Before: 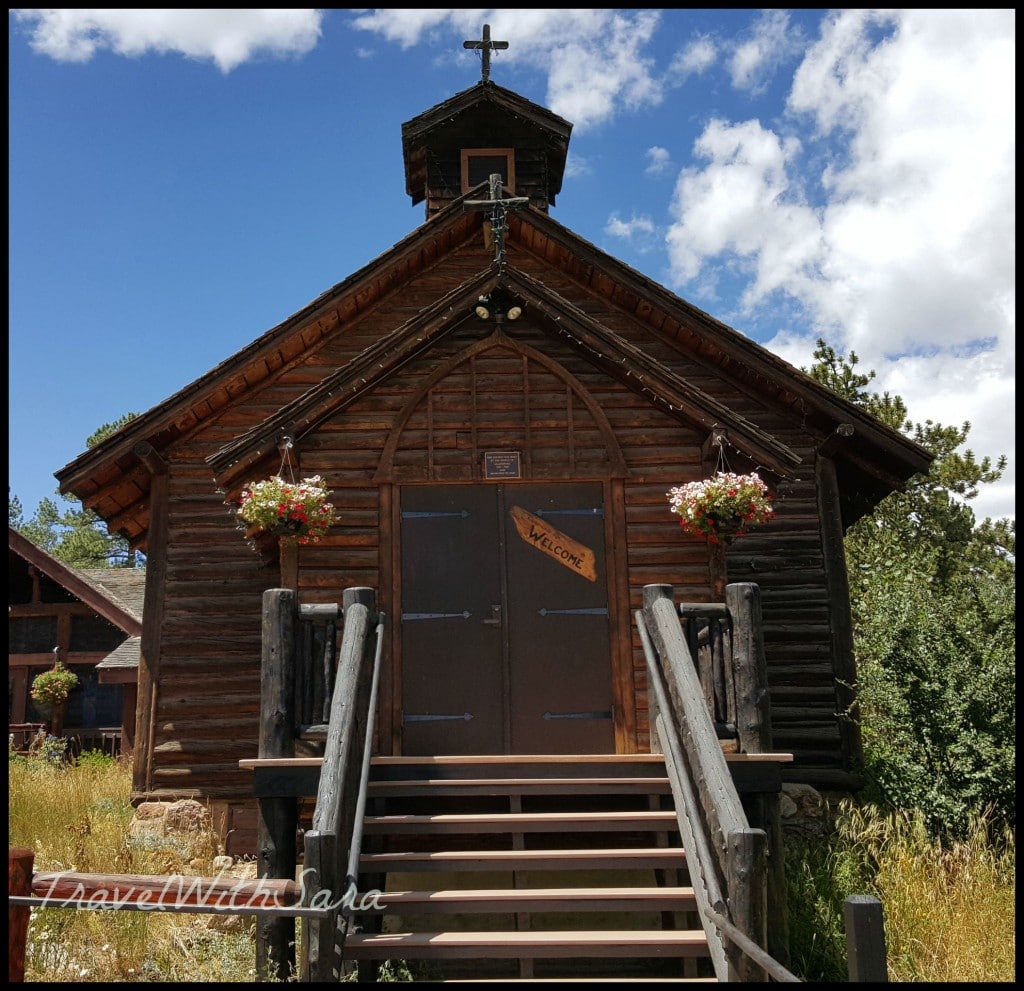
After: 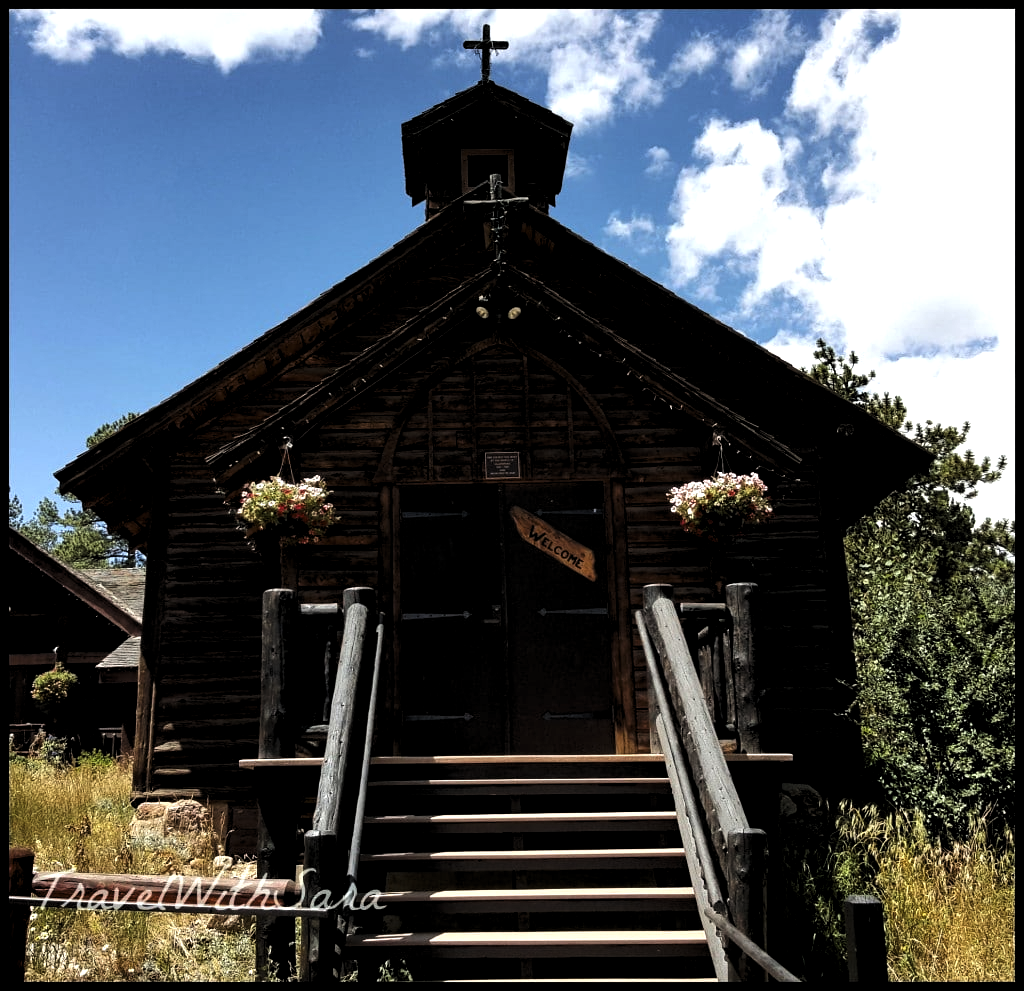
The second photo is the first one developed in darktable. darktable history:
tone equalizer: -8 EV -0.75 EV, -7 EV -0.7 EV, -6 EV -0.6 EV, -5 EV -0.4 EV, -3 EV 0.4 EV, -2 EV 0.6 EV, -1 EV 0.7 EV, +0 EV 0.75 EV, edges refinement/feathering 500, mask exposure compensation -1.57 EV, preserve details no
levels: levels [0.116, 0.574, 1]
